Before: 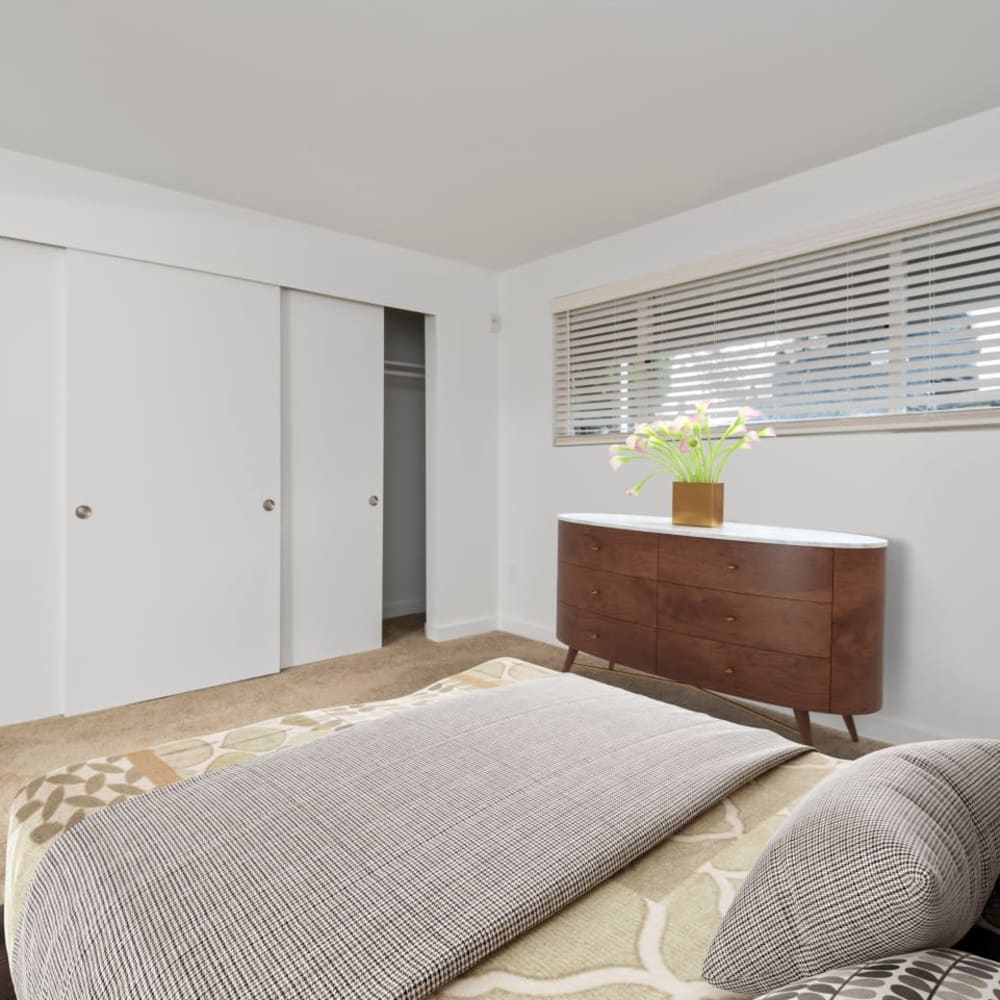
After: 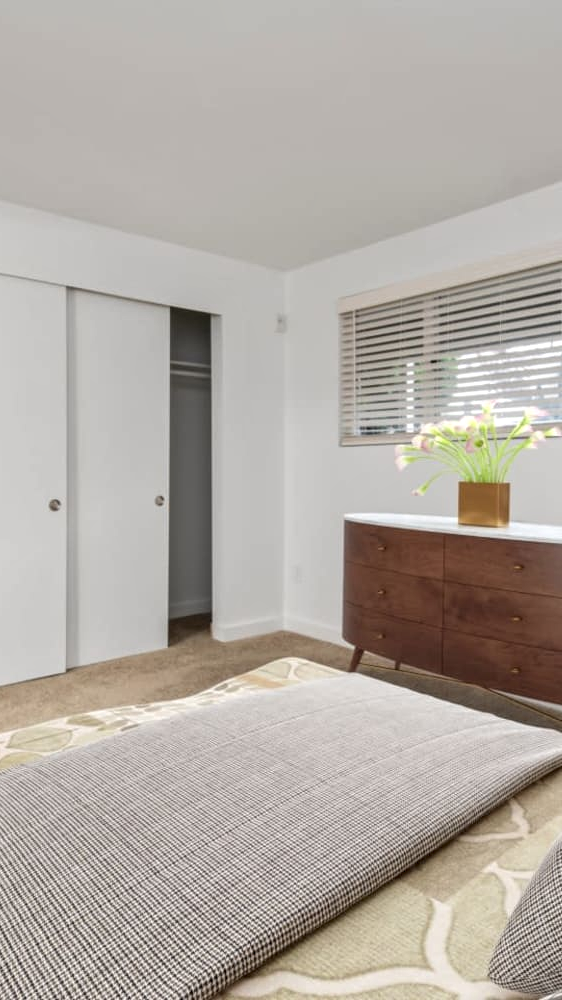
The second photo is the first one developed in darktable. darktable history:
local contrast: detail 130%
crop: left 21.446%, right 22.293%
